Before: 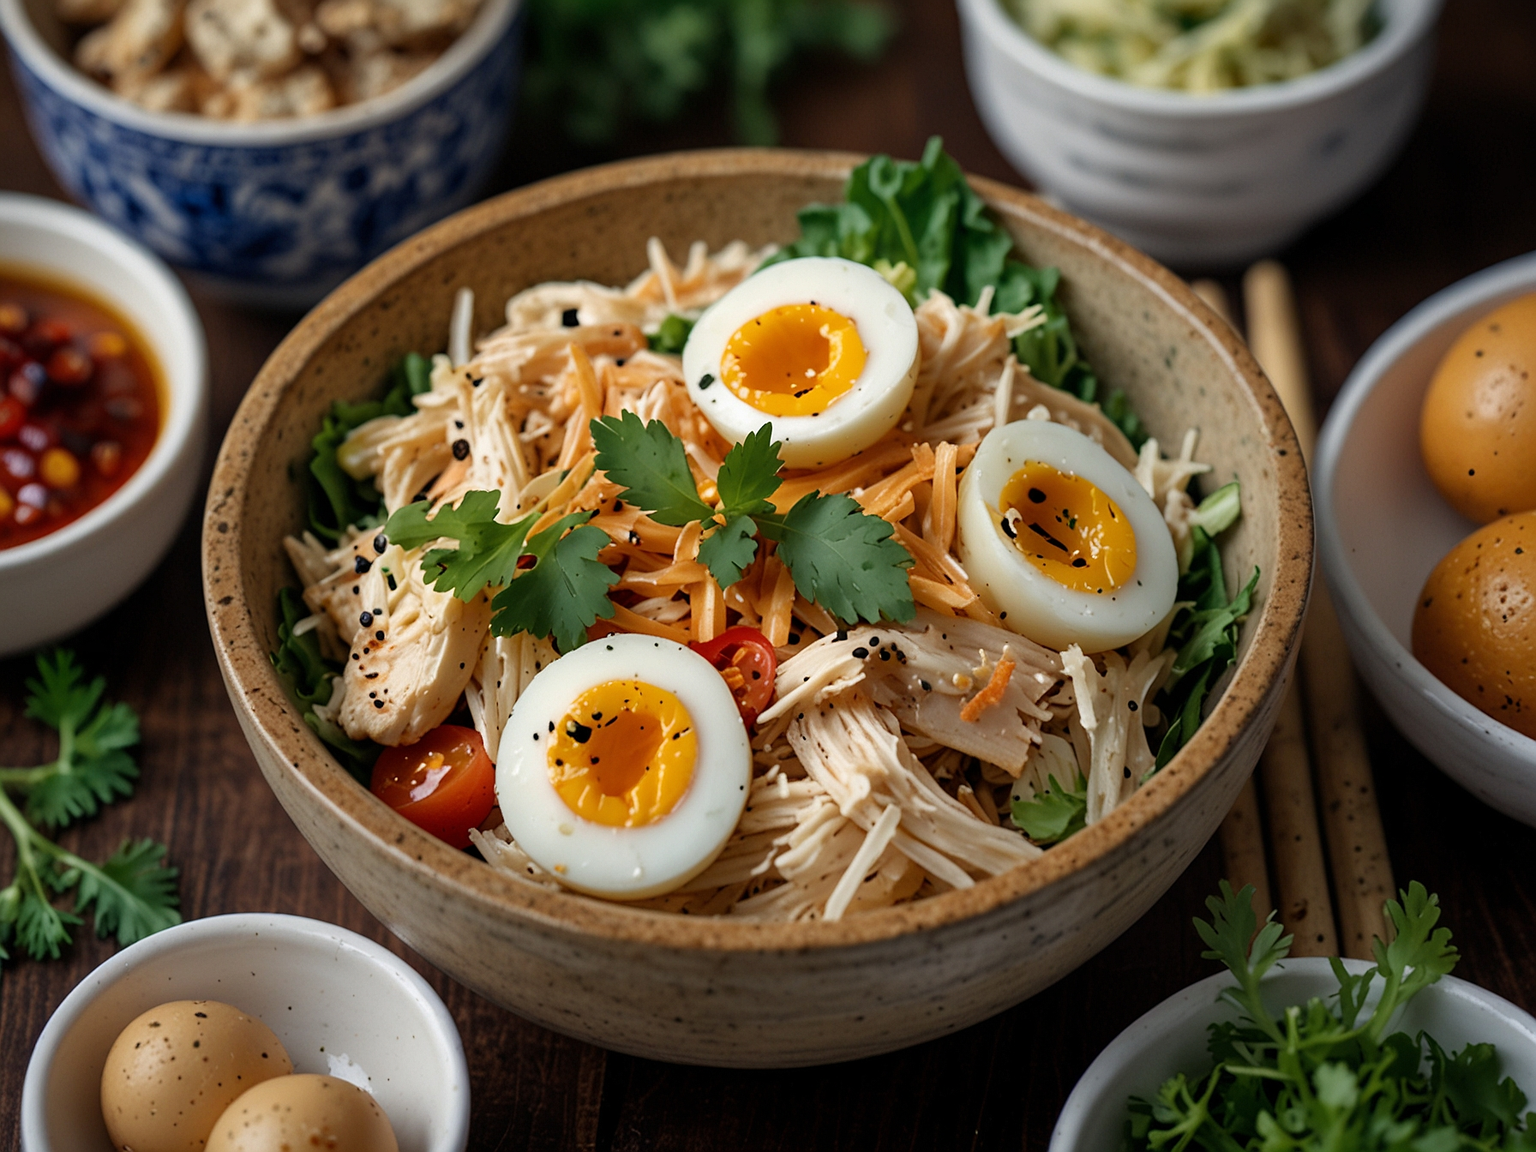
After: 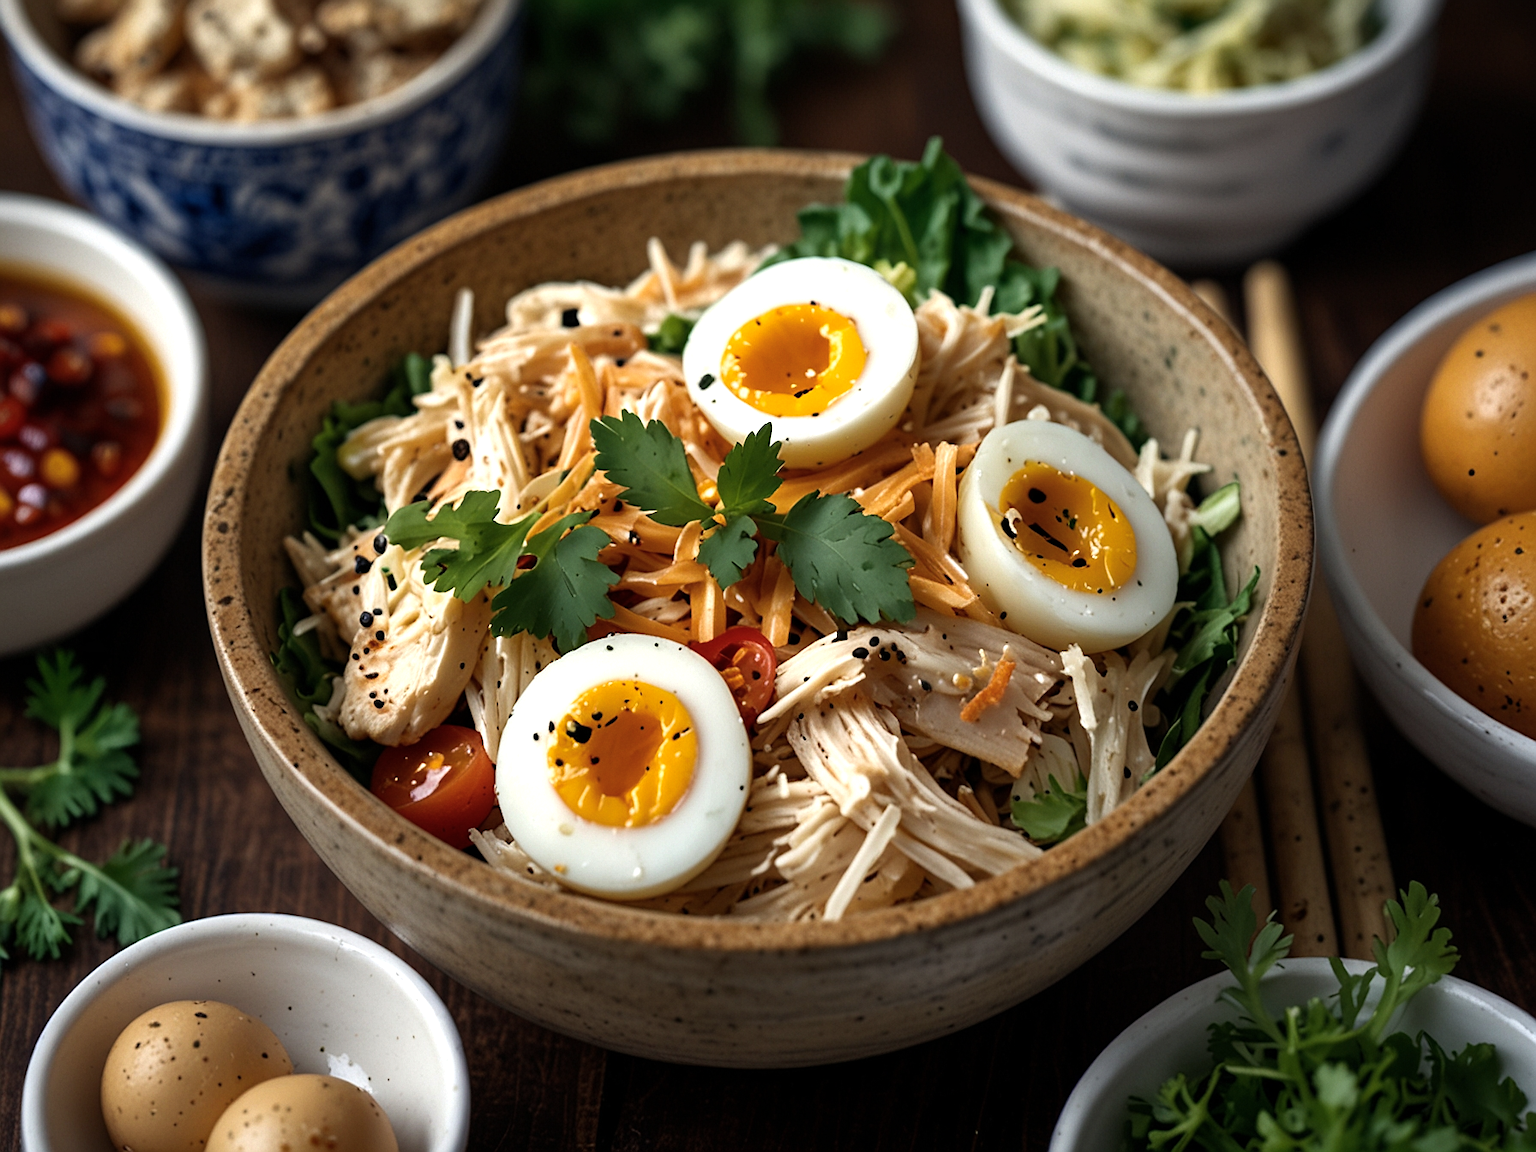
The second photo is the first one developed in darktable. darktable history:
color balance rgb: perceptual saturation grading › global saturation 0.808%, perceptual brilliance grading › global brilliance 14.583%, perceptual brilliance grading › shadows -34.374%
